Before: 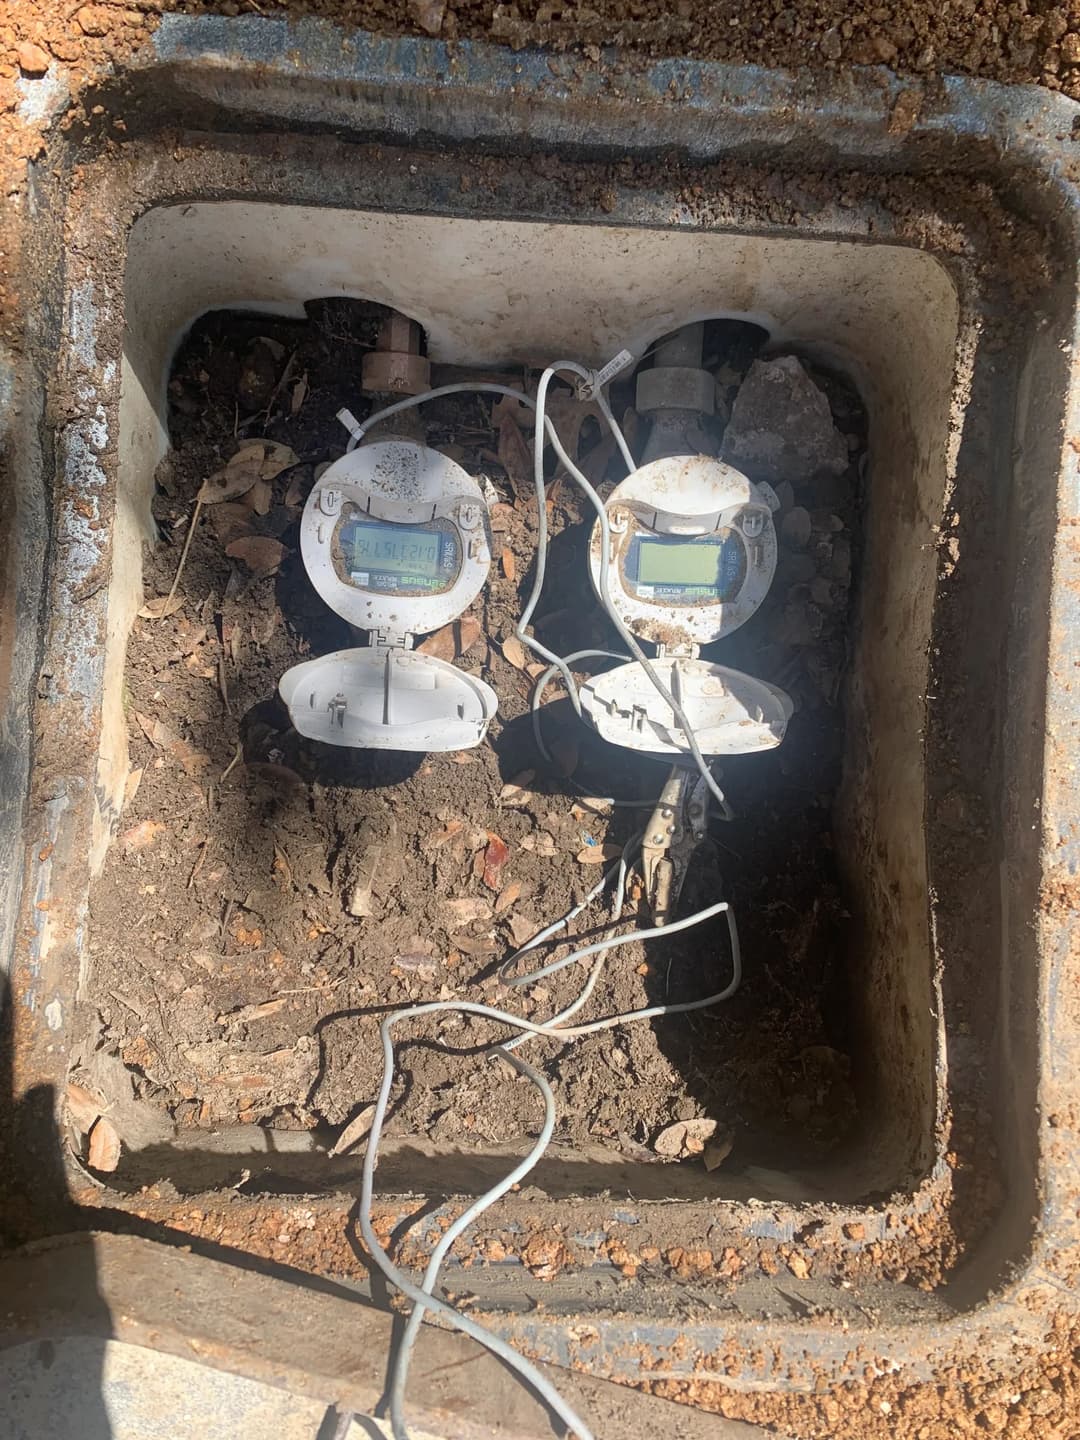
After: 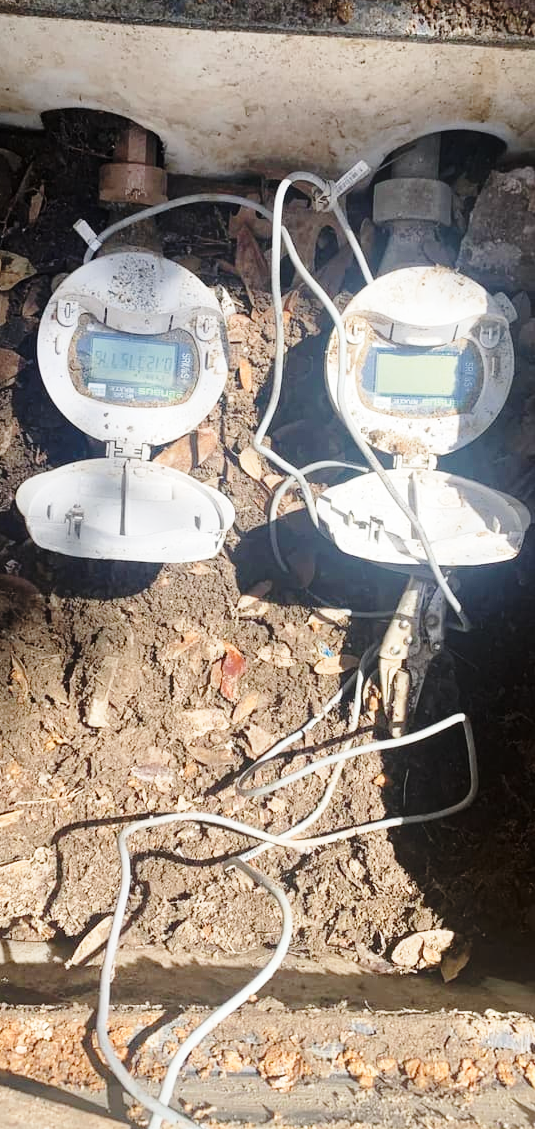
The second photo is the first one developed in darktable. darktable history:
base curve: curves: ch0 [(0, 0) (0.028, 0.03) (0.121, 0.232) (0.46, 0.748) (0.859, 0.968) (1, 1)], preserve colors none
crop and rotate: angle 0.012°, left 24.375%, top 13.161%, right 26.013%, bottom 8.396%
